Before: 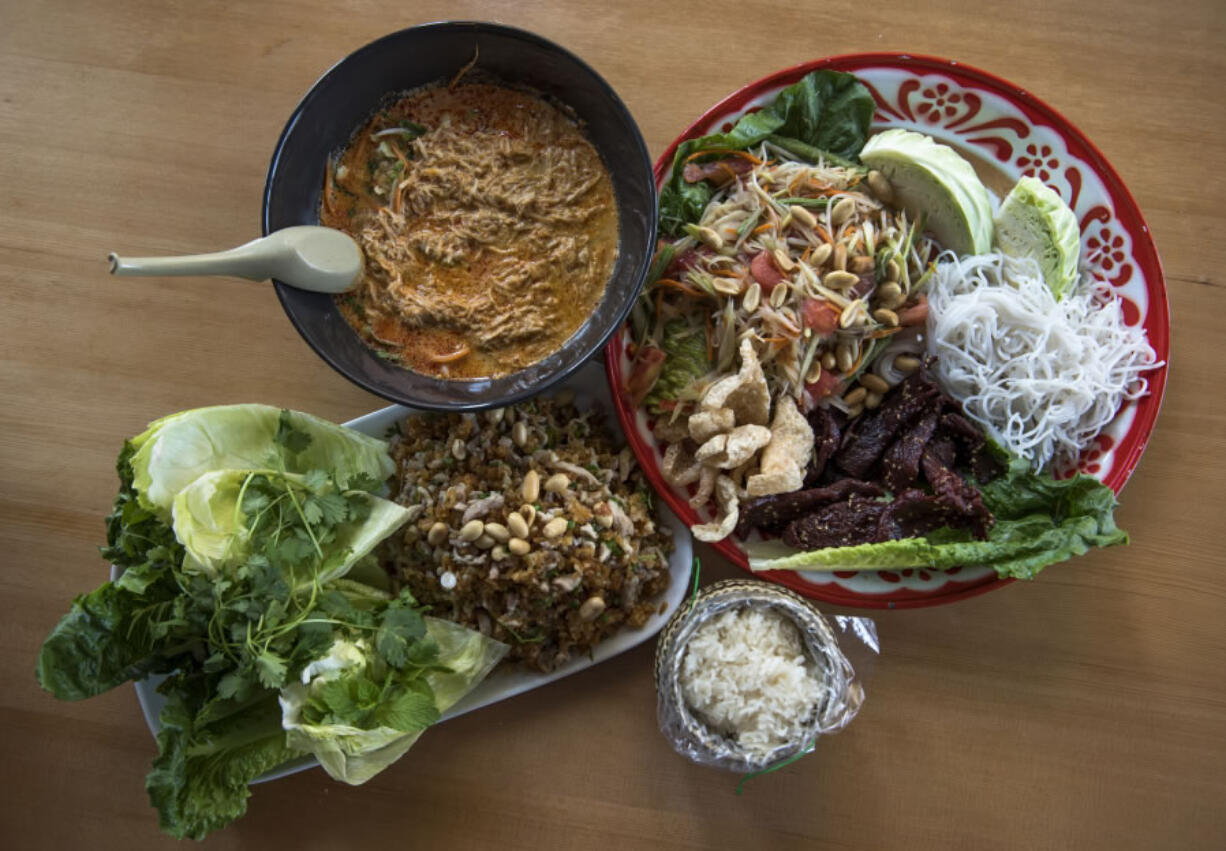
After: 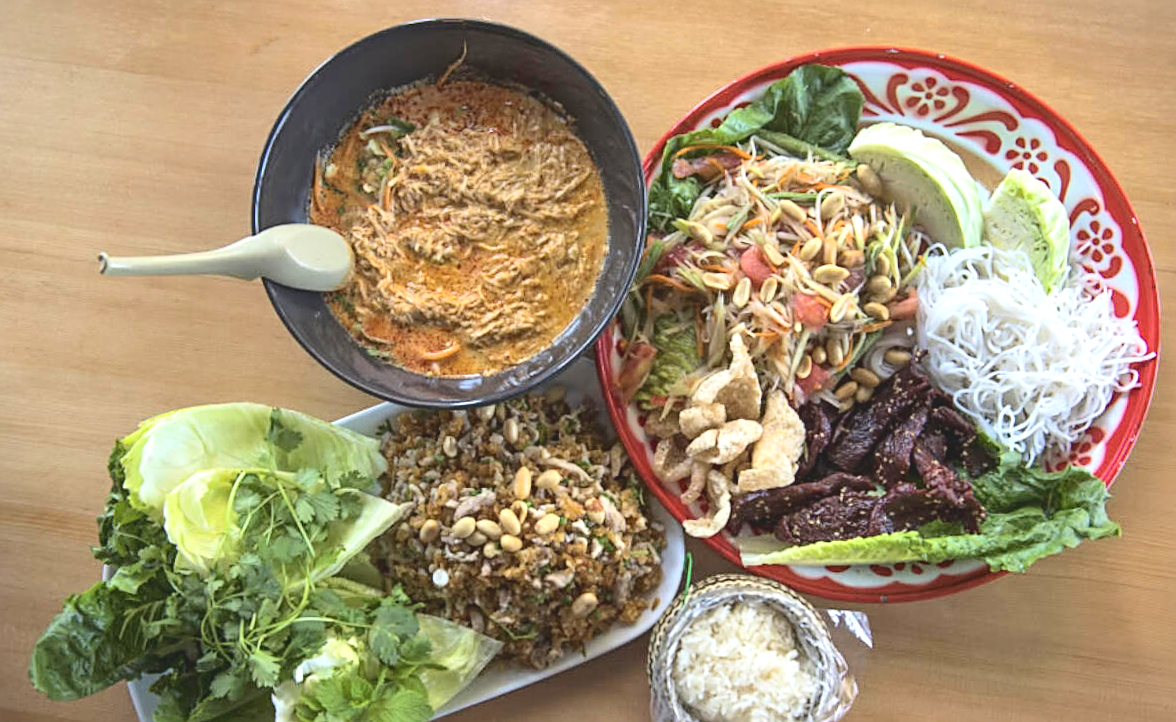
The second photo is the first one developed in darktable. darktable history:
contrast brightness saturation: contrast -0.275
sharpen: amount 0.601
crop and rotate: angle 0.445°, left 0.26%, right 2.739%, bottom 14.179%
exposure: black level correction 0, exposure 1.2 EV, compensate highlight preservation false
tone curve: curves: ch0 [(0, 0) (0.003, 0.031) (0.011, 0.033) (0.025, 0.036) (0.044, 0.045) (0.069, 0.06) (0.1, 0.079) (0.136, 0.109) (0.177, 0.15) (0.224, 0.192) (0.277, 0.262) (0.335, 0.347) (0.399, 0.433) (0.468, 0.528) (0.543, 0.624) (0.623, 0.705) (0.709, 0.788) (0.801, 0.865) (0.898, 0.933) (1, 1)], color space Lab, independent channels, preserve colors none
